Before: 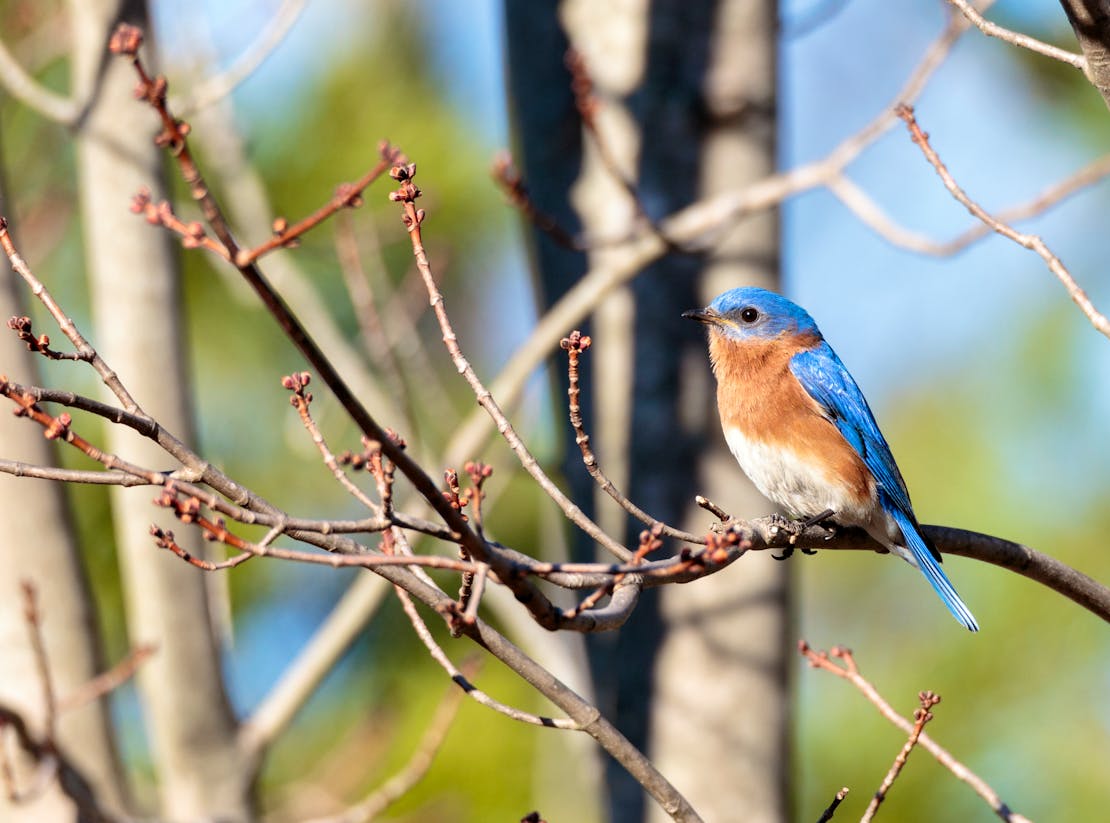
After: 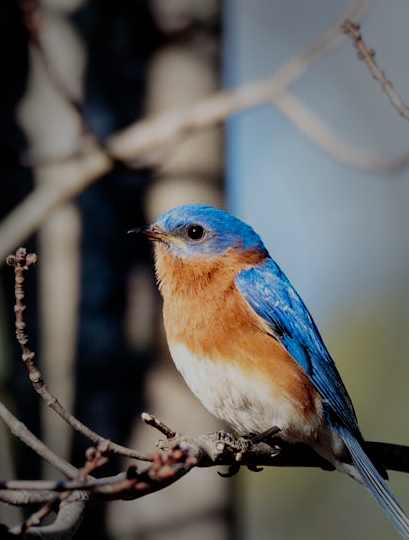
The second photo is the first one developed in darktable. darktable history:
filmic rgb: middle gray luminance 29%, black relative exposure -10.3 EV, white relative exposure 5.5 EV, threshold 6 EV, target black luminance 0%, hardness 3.95, latitude 2.04%, contrast 1.132, highlights saturation mix 5%, shadows ↔ highlights balance 15.11%, preserve chrominance no, color science v3 (2019), use custom middle-gray values true, iterations of high-quality reconstruction 0, enable highlight reconstruction true
white balance: red 1, blue 1
rotate and perspective: crop left 0, crop top 0
vignetting: fall-off start 48.41%, automatic ratio true, width/height ratio 1.29, unbound false
crop and rotate: left 49.936%, top 10.094%, right 13.136%, bottom 24.256%
